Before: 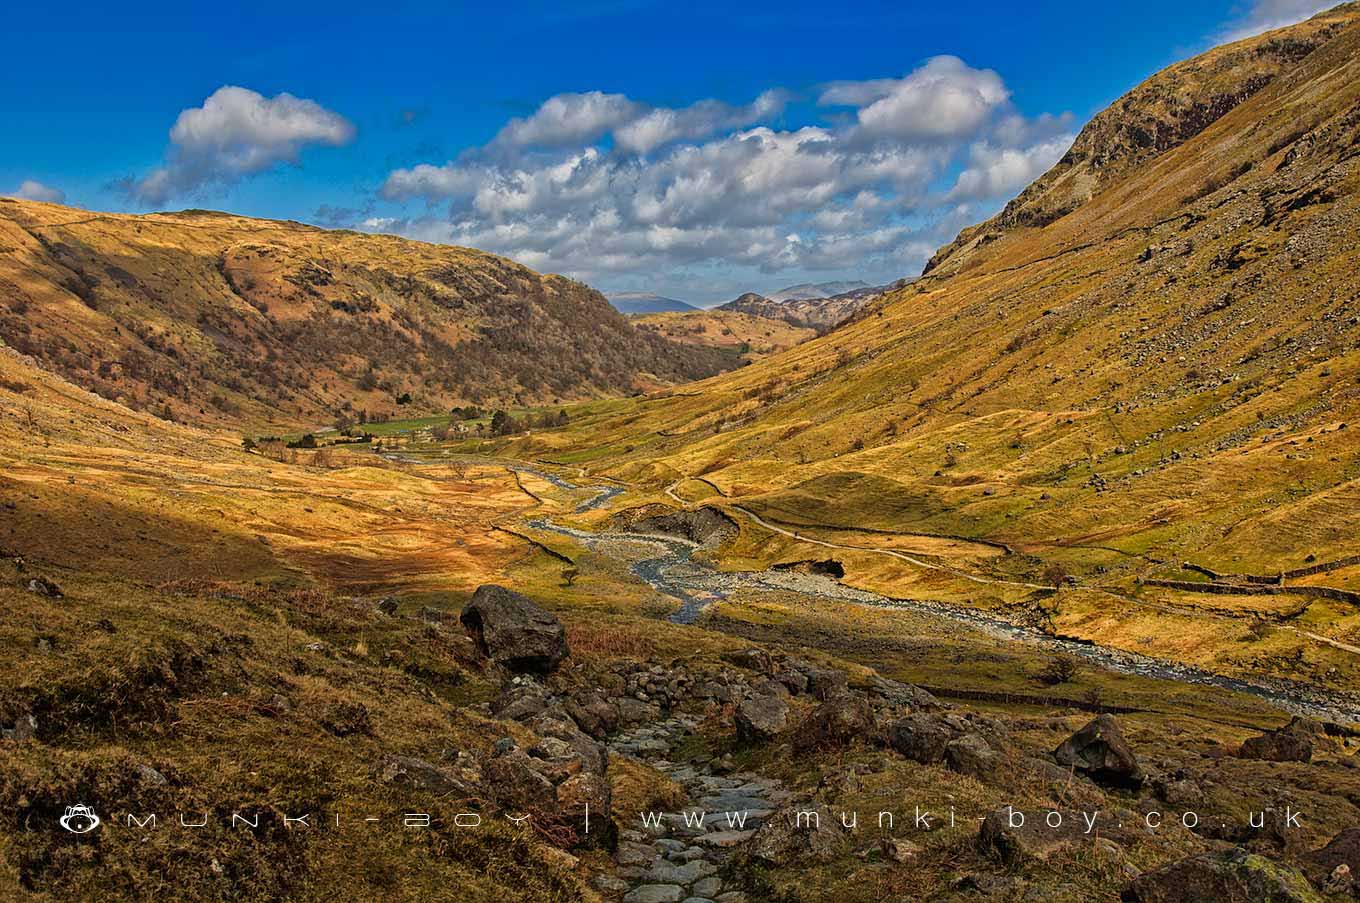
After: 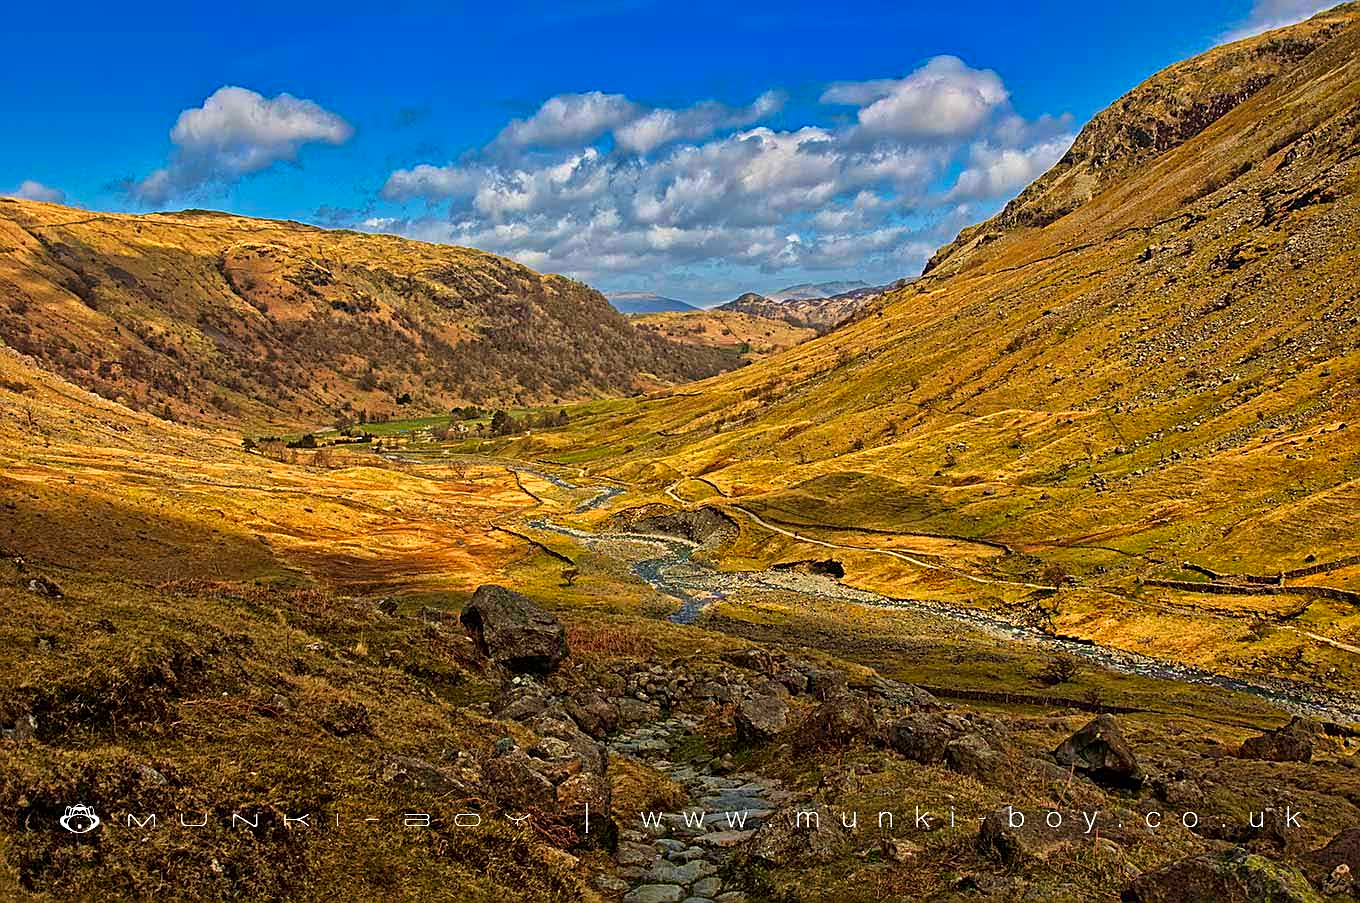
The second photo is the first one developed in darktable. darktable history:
contrast brightness saturation: contrast 0.077, saturation 0.196
velvia: on, module defaults
sharpen: on, module defaults
exposure: black level correction 0.001, exposure 0.142 EV, compensate exposure bias true, compensate highlight preservation false
